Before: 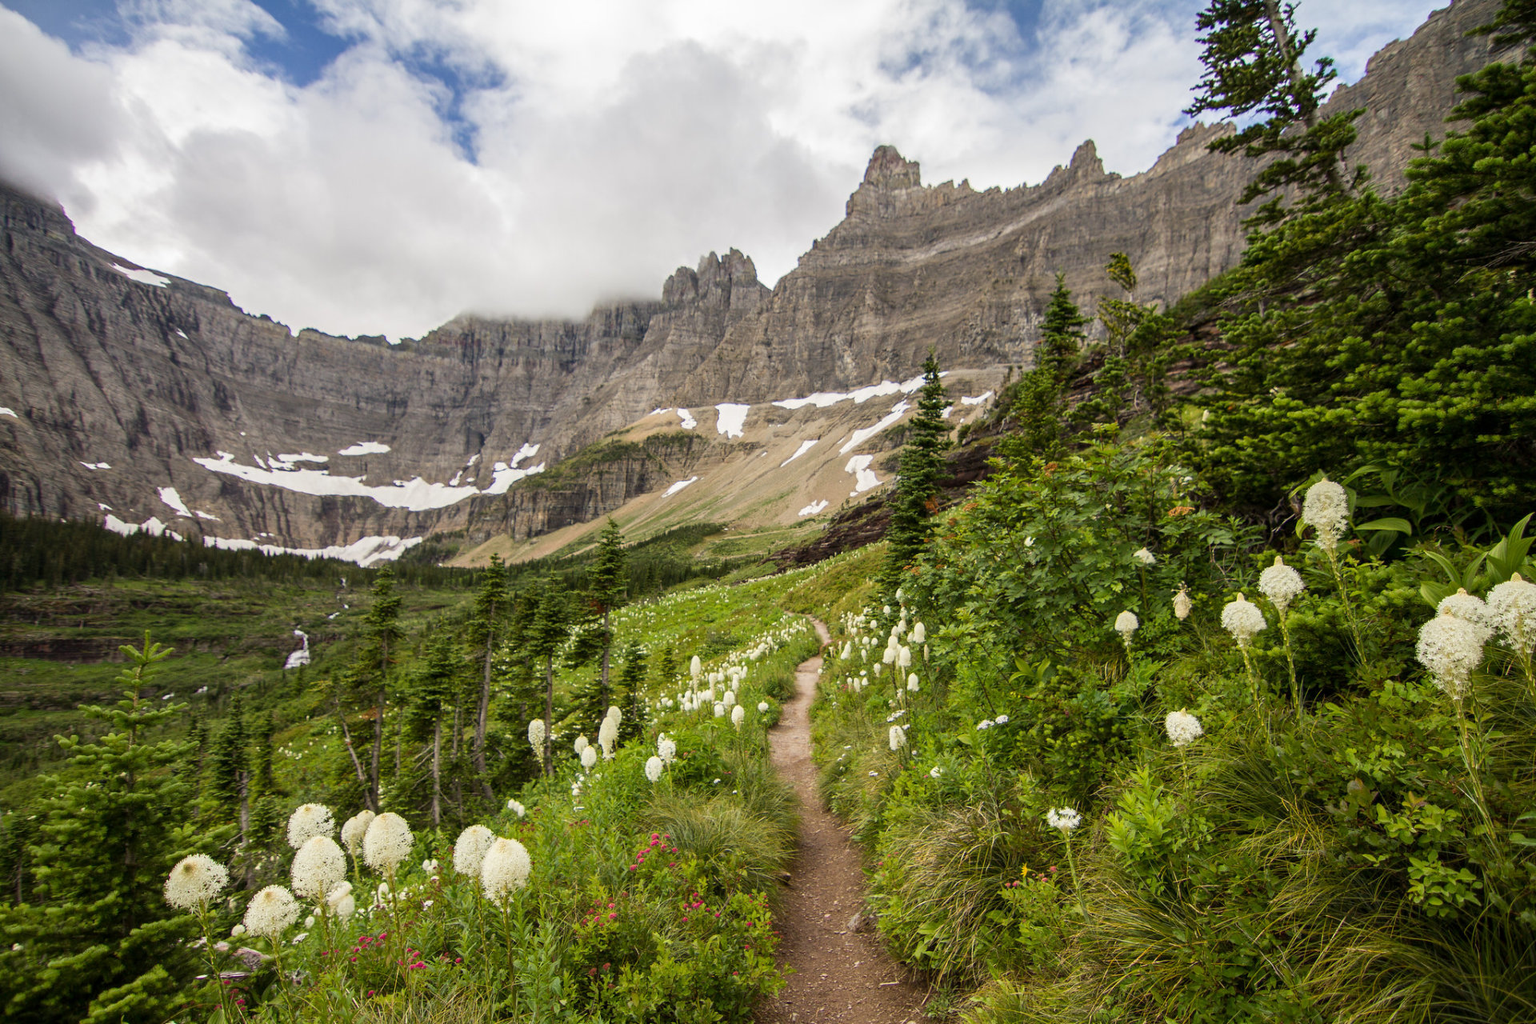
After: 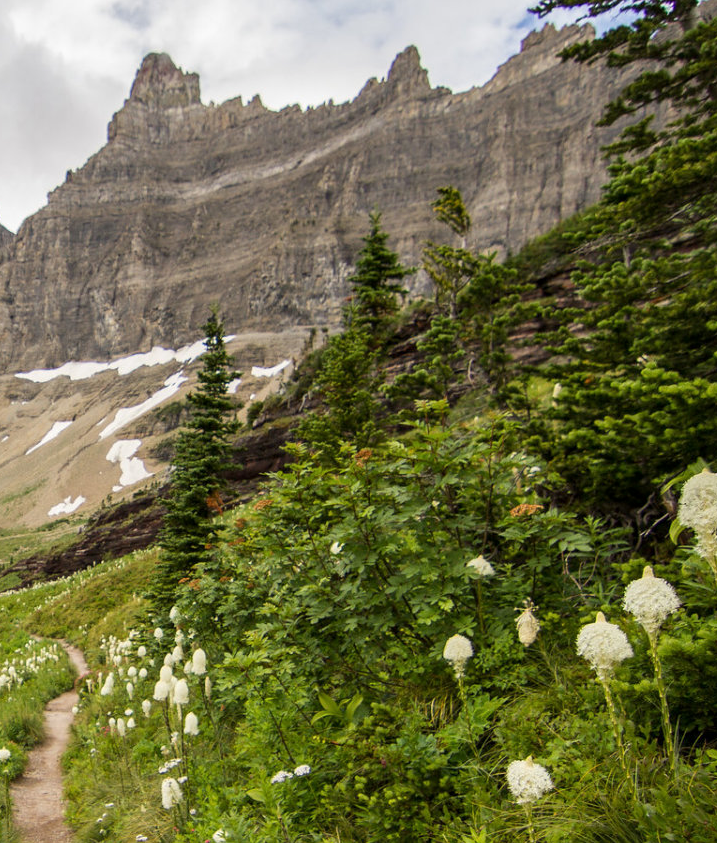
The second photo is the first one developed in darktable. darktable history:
crop and rotate: left 49.521%, top 10.135%, right 13.106%, bottom 23.953%
local contrast: mode bilateral grid, contrast 100, coarseness 100, detail 108%, midtone range 0.2
